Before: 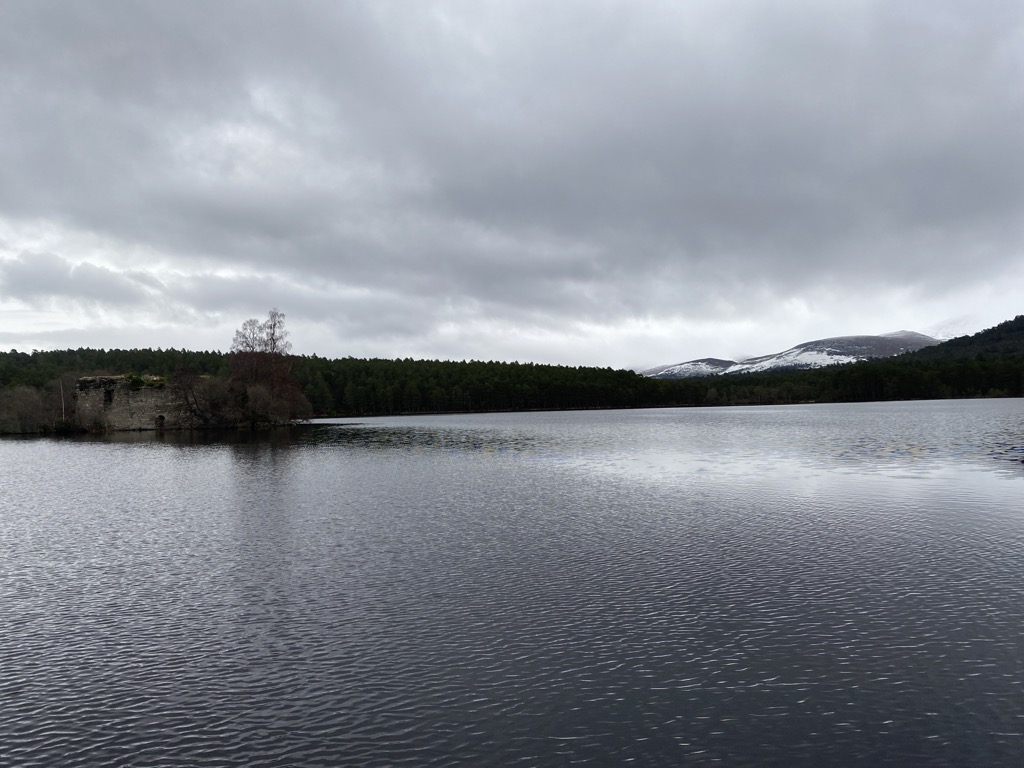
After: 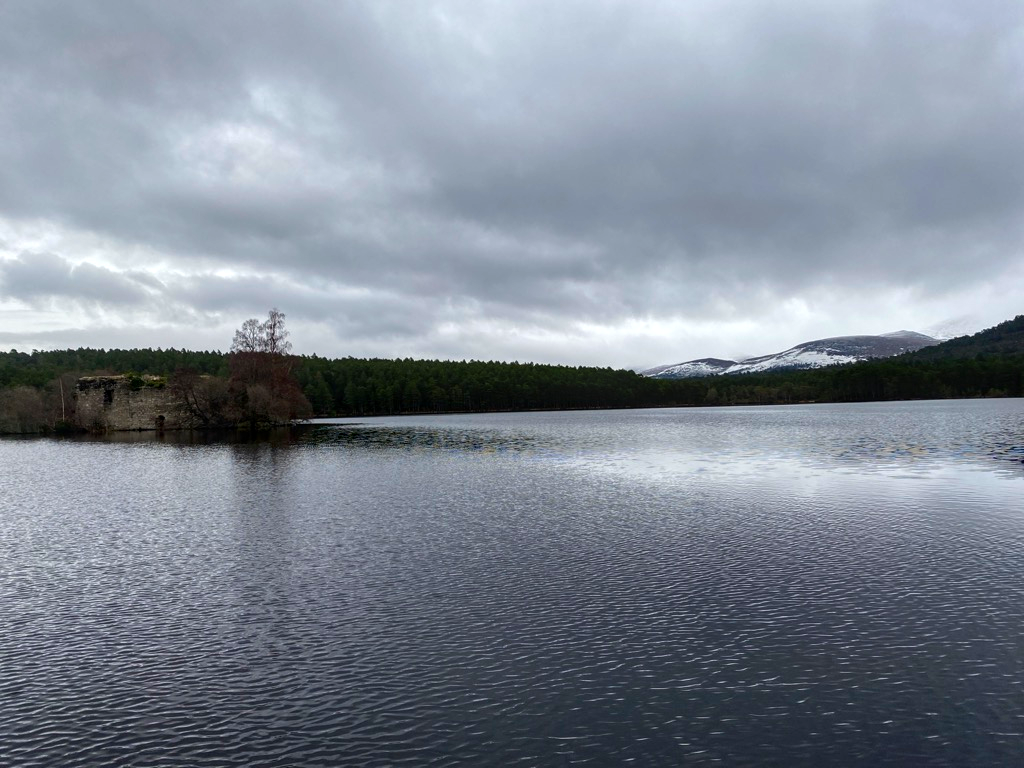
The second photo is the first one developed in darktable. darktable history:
contrast brightness saturation: brightness -0.02, saturation 0.35
local contrast: detail 130%
